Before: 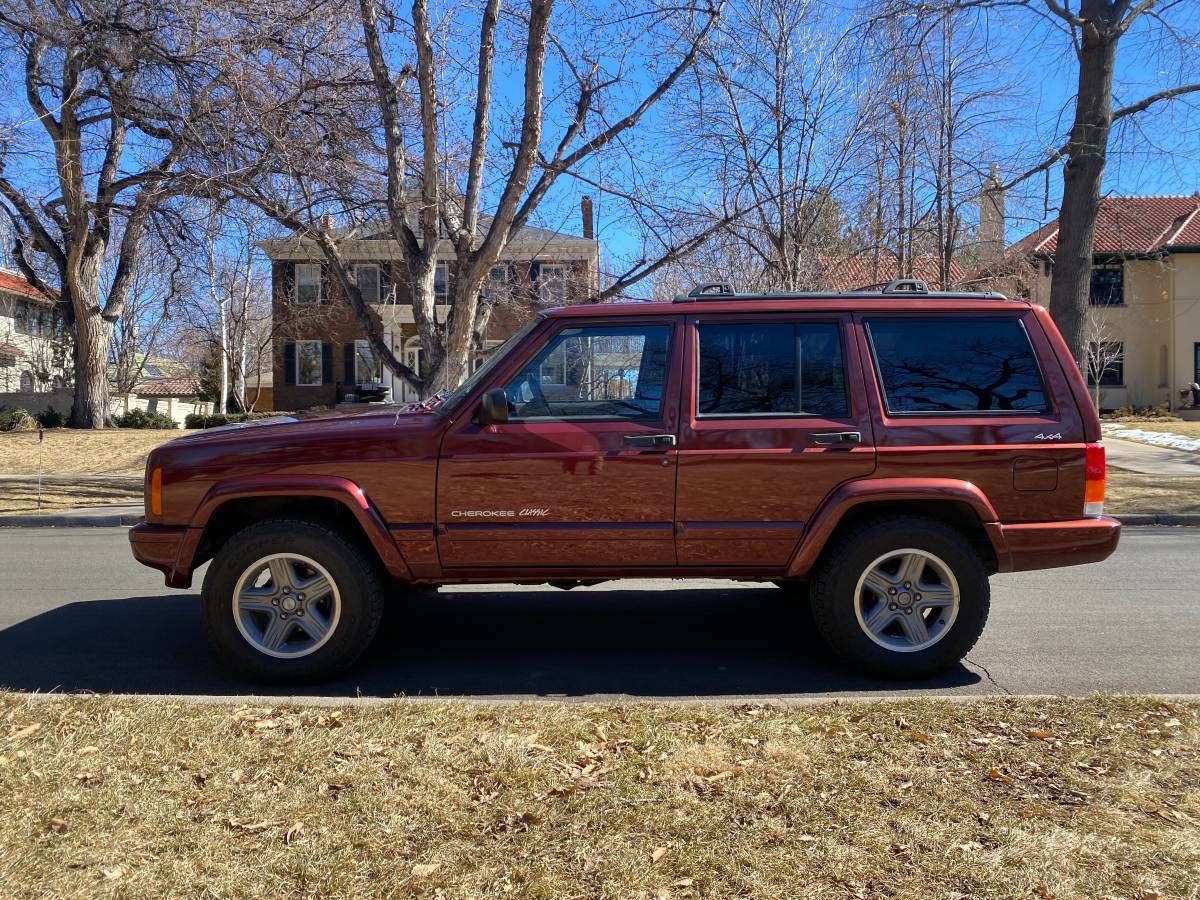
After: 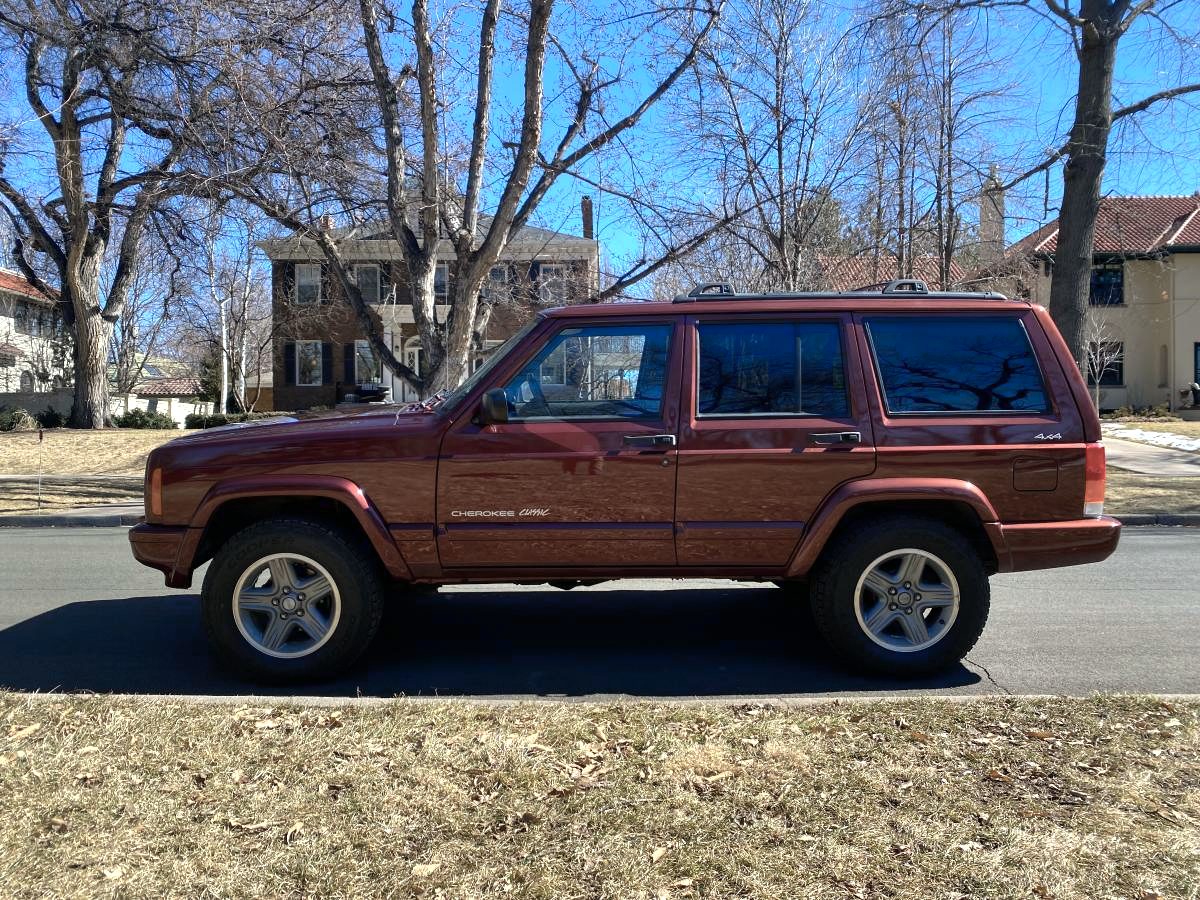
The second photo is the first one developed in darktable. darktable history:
tone equalizer: on, module defaults
color balance rgb: power › luminance -7.908%, power › chroma 1.127%, power › hue 217.4°, linear chroma grading › global chroma 40.613%, perceptual saturation grading › global saturation -29.125%, perceptual saturation grading › highlights -20.947%, perceptual saturation grading › mid-tones -23.557%, perceptual saturation grading › shadows -23.816%, perceptual brilliance grading › global brilliance 10.889%, global vibrance 25.334%
